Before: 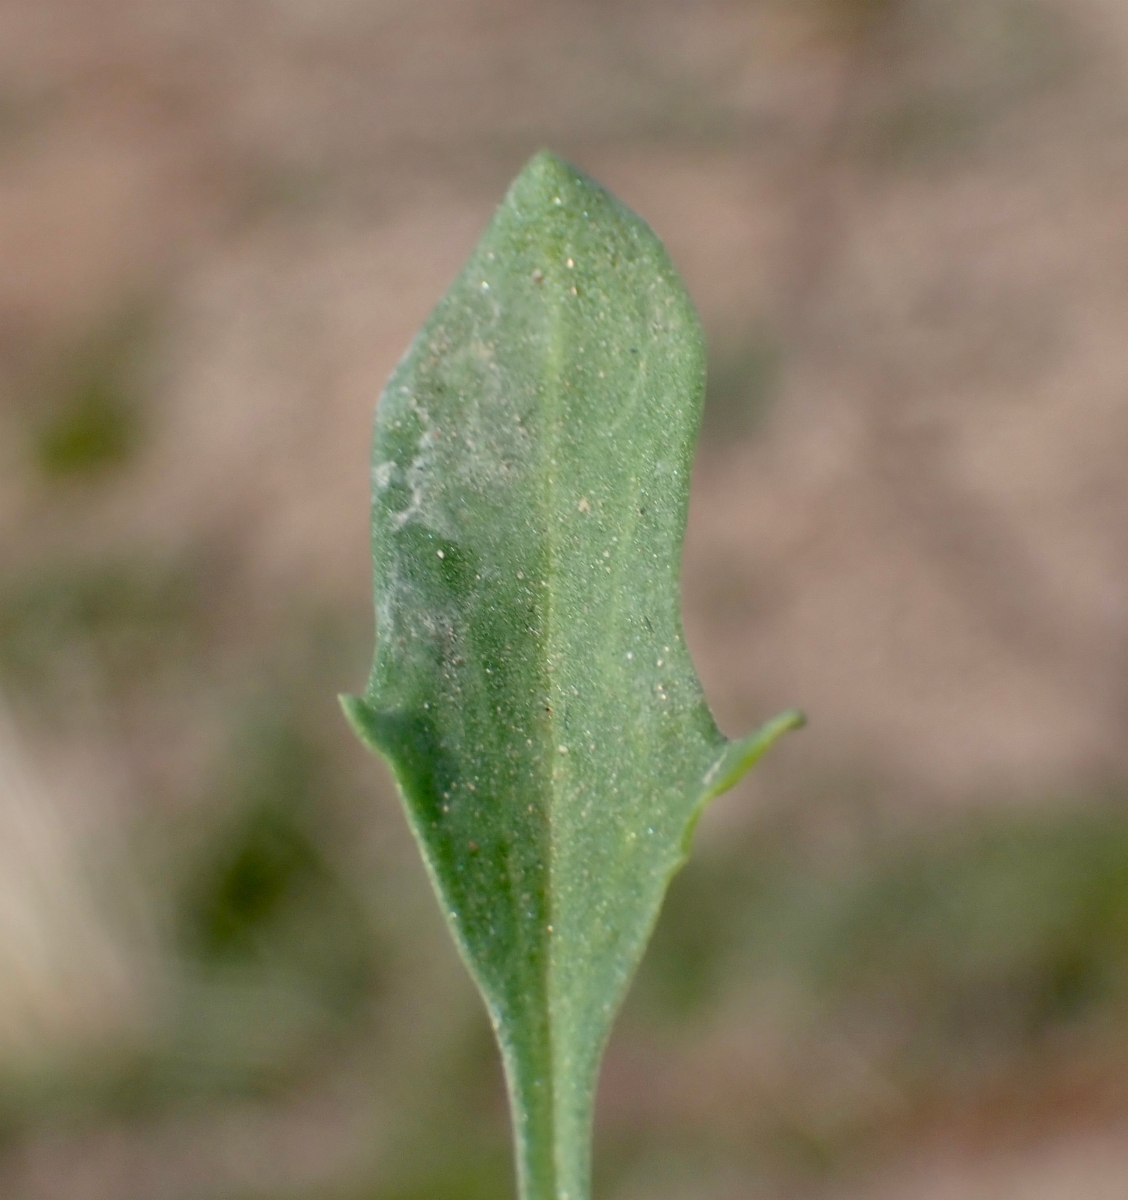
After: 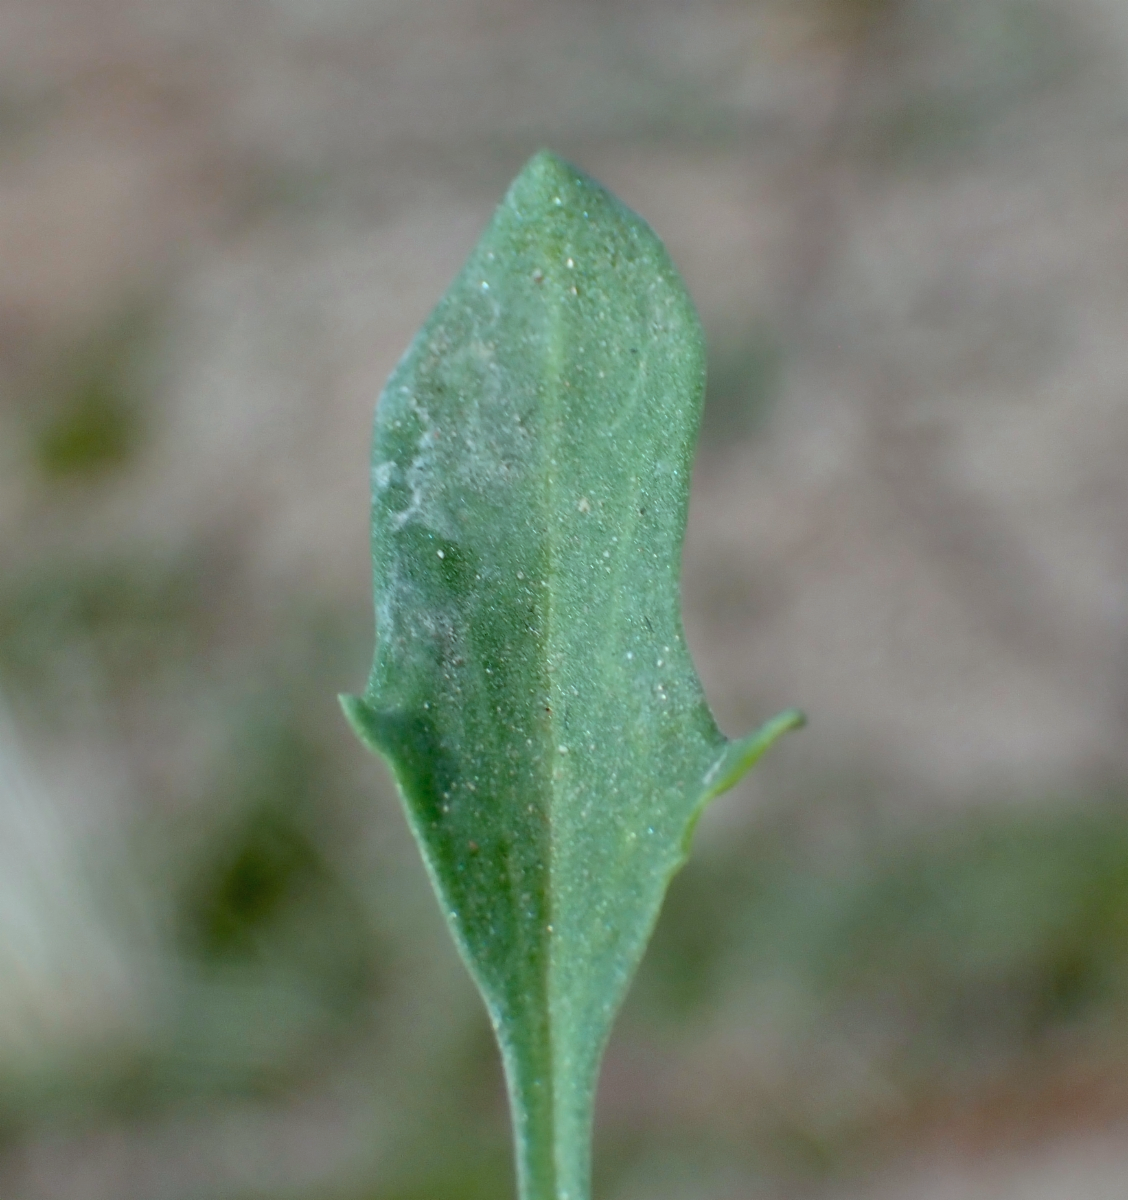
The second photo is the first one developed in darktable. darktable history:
color correction: highlights a* -11.39, highlights b* -15.35
shadows and highlights: shadows 33.29, highlights -47.48, compress 49.62%, soften with gaussian
